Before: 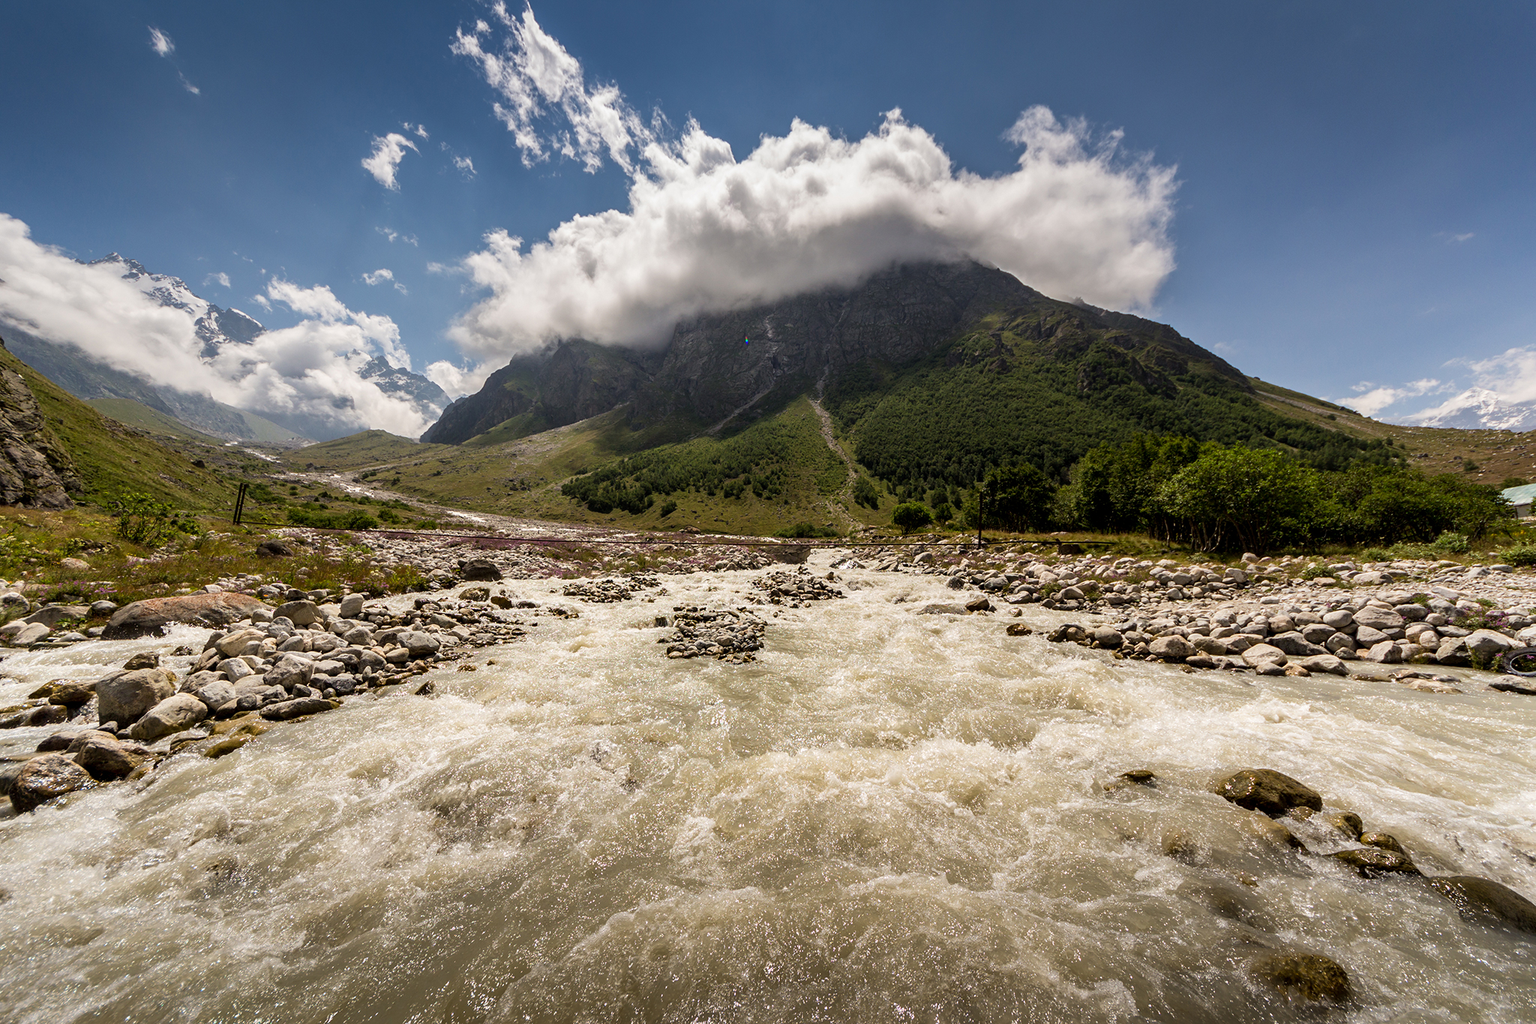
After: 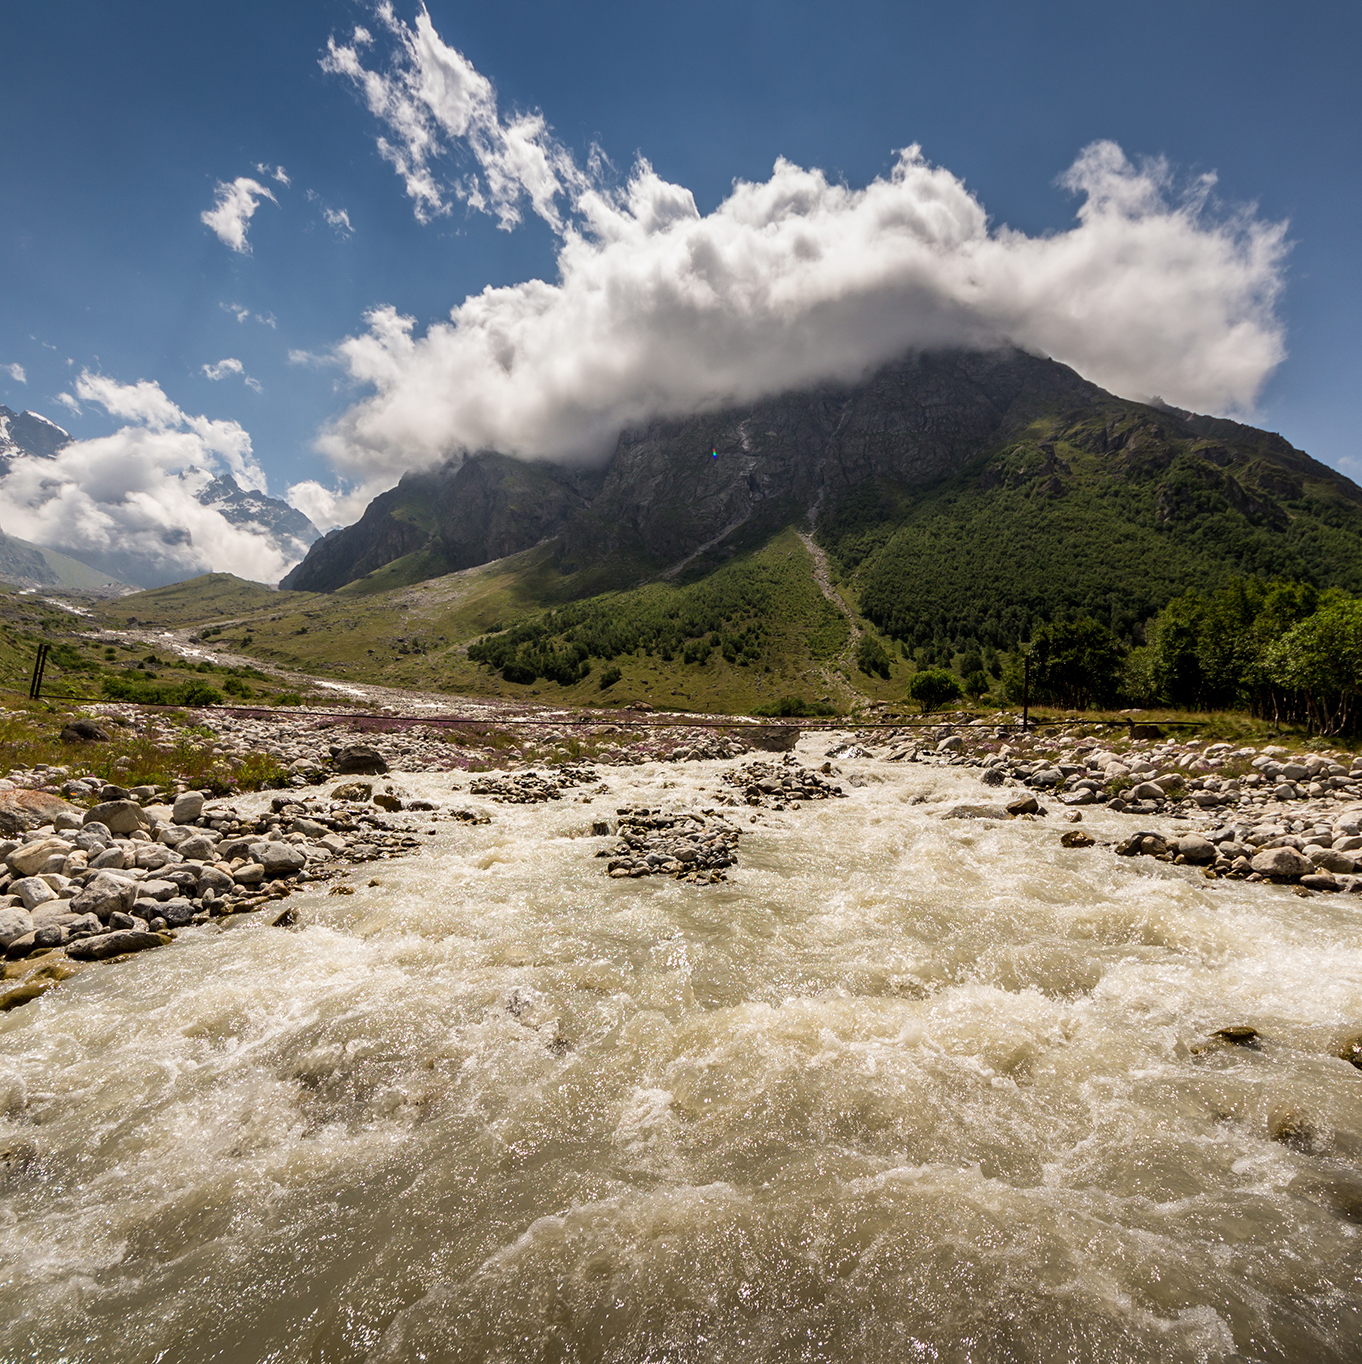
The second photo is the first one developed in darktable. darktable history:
crop and rotate: left 13.765%, right 19.686%
